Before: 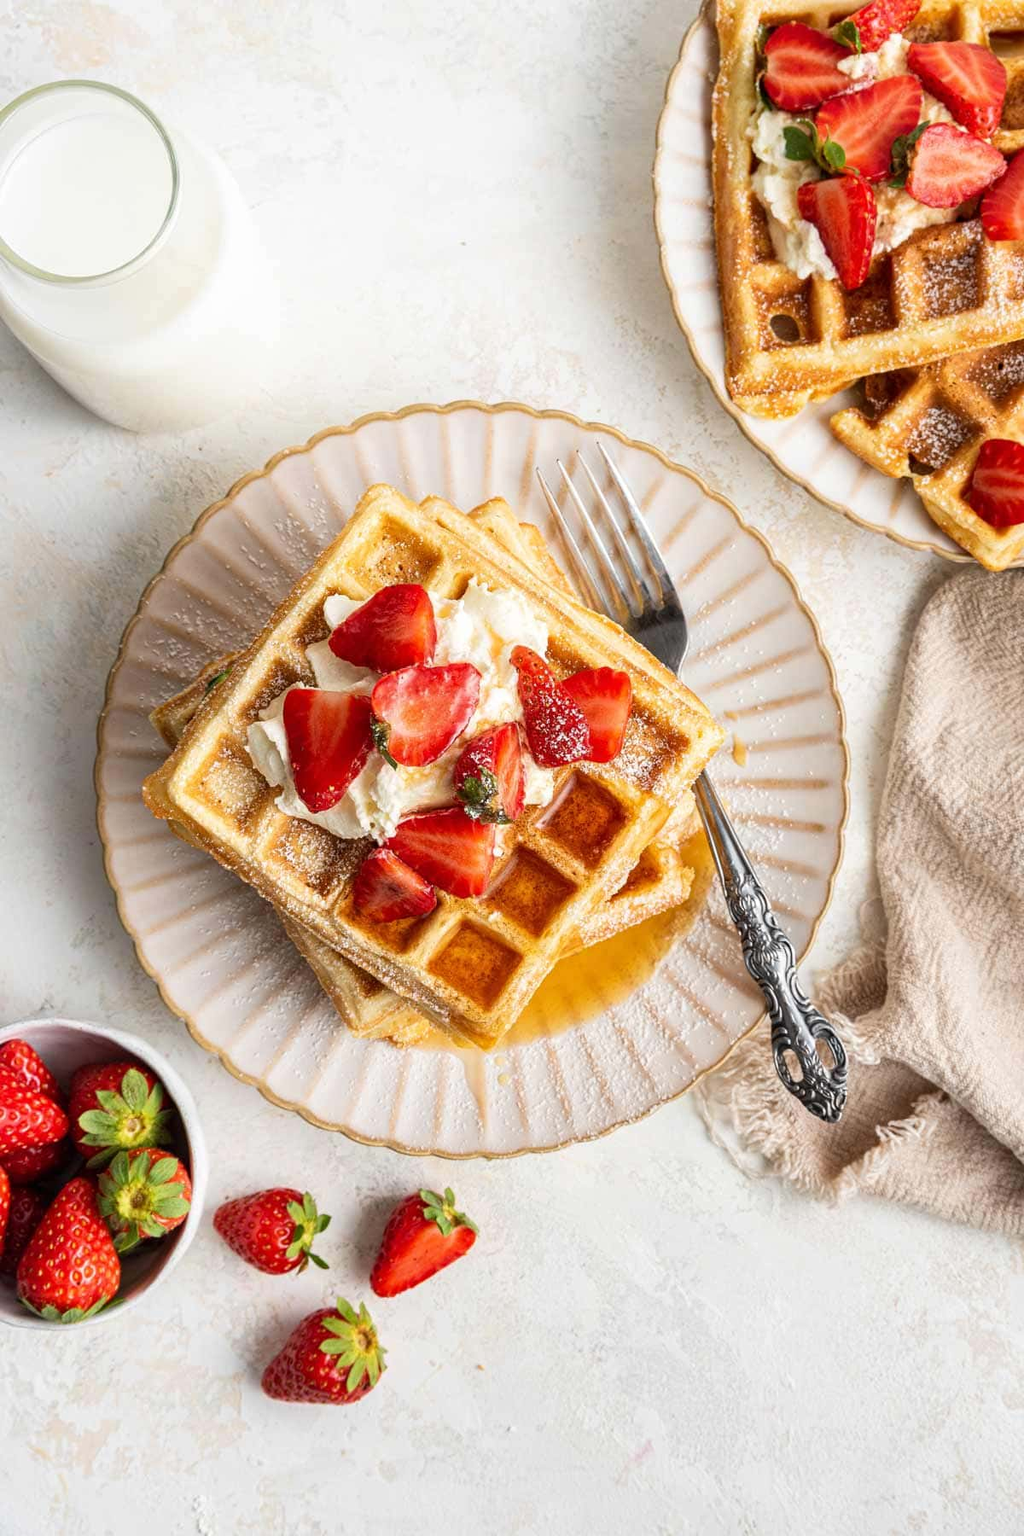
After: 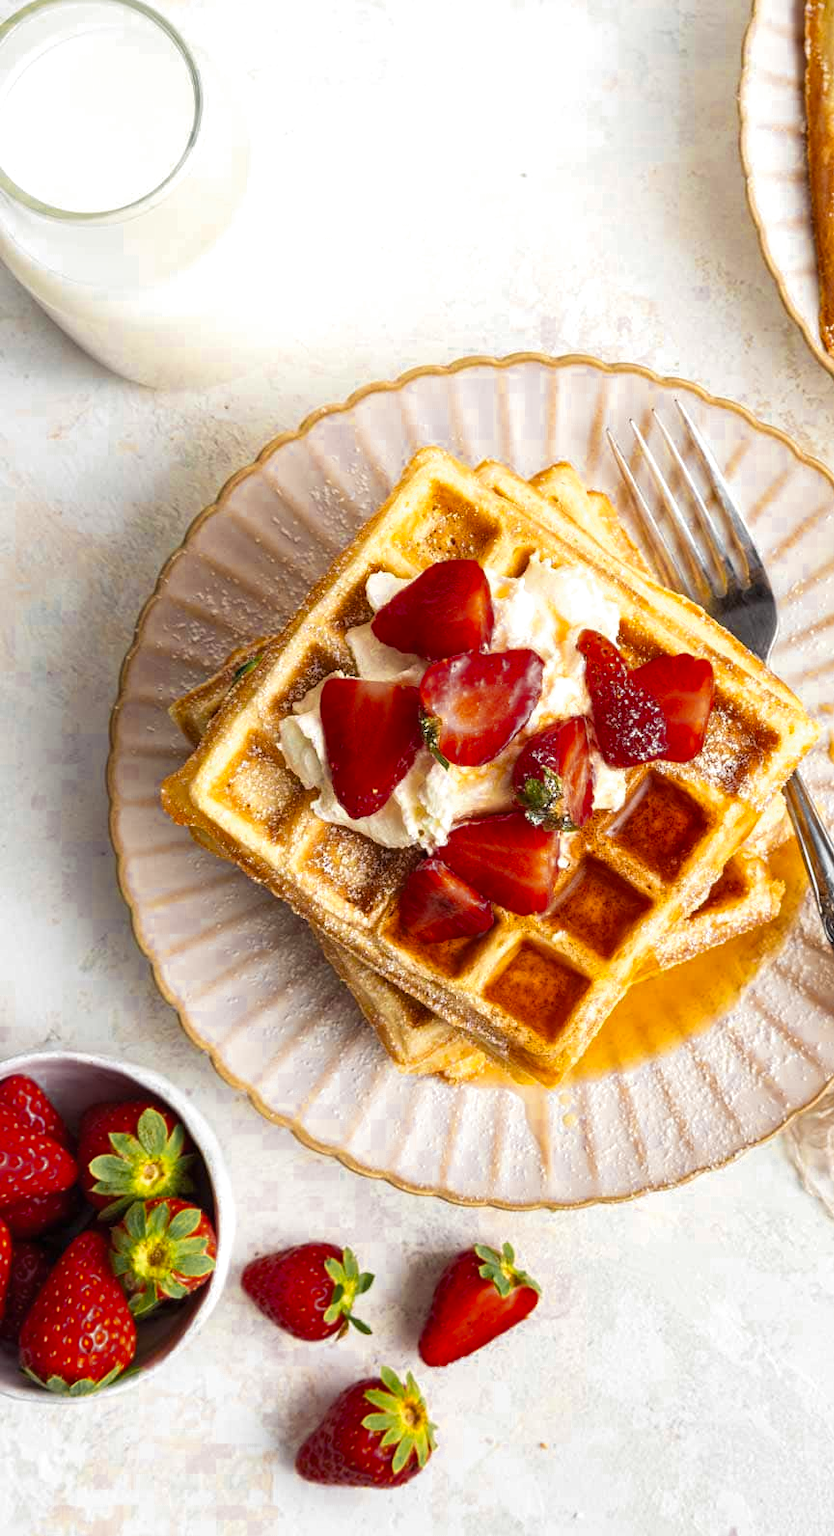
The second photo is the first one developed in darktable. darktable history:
color zones: curves: ch0 [(0.035, 0.242) (0.25, 0.5) (0.384, 0.214) (0.488, 0.255) (0.75, 0.5)]; ch1 [(0.063, 0.379) (0.25, 0.5) (0.354, 0.201) (0.489, 0.085) (0.729, 0.271)]; ch2 [(0.25, 0.5) (0.38, 0.517) (0.442, 0.51) (0.735, 0.456)]
velvia: strength 15.38%
crop: top 5.782%, right 27.906%, bottom 5.726%
color balance rgb: shadows lift › chroma 3.27%, shadows lift › hue 280.61°, linear chroma grading › global chroma 15.183%, perceptual saturation grading › global saturation 0.011%, global vibrance 7.231%, saturation formula JzAzBz (2021)
exposure: exposure 0.189 EV, compensate highlight preservation false
